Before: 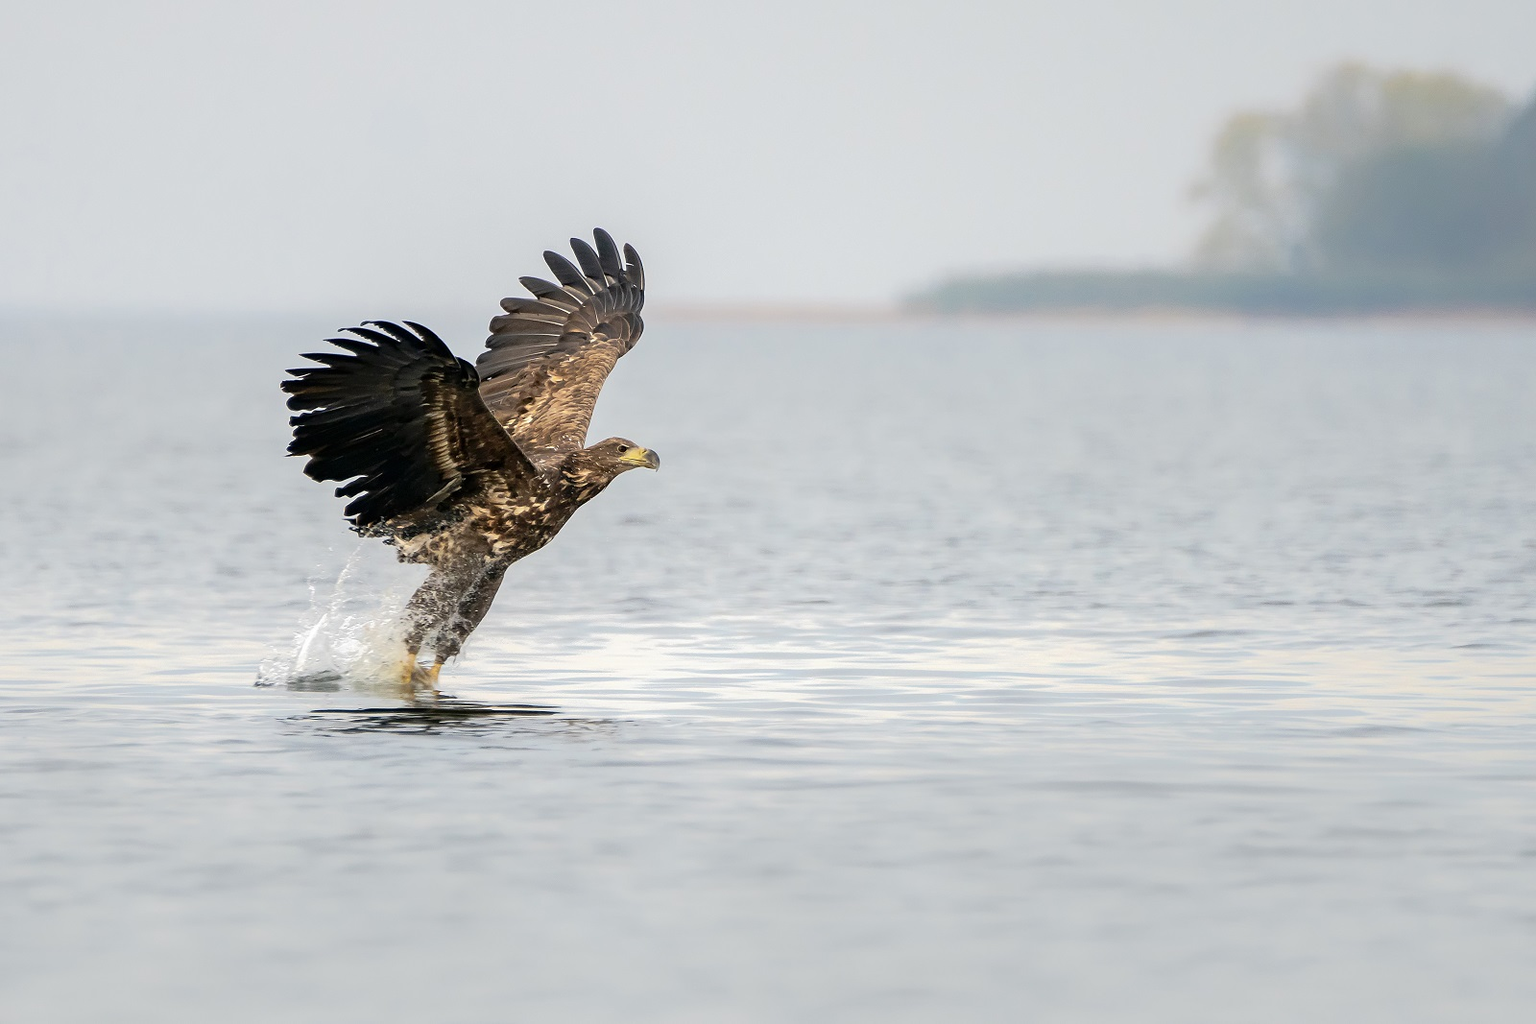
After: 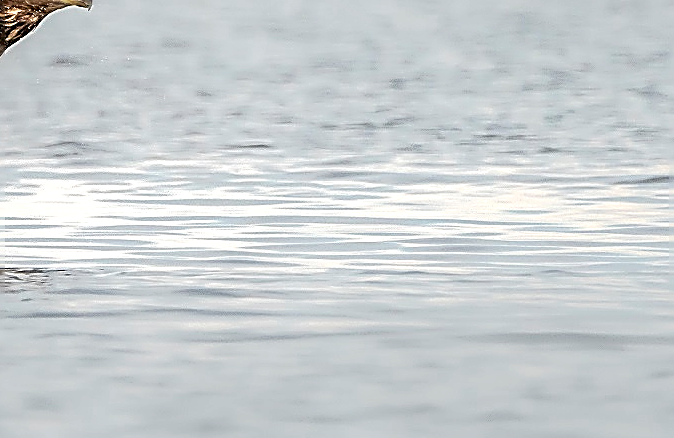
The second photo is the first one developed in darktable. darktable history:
crop: left 37.221%, top 45.169%, right 20.63%, bottom 13.777%
sharpen: amount 2
local contrast: detail 150%
